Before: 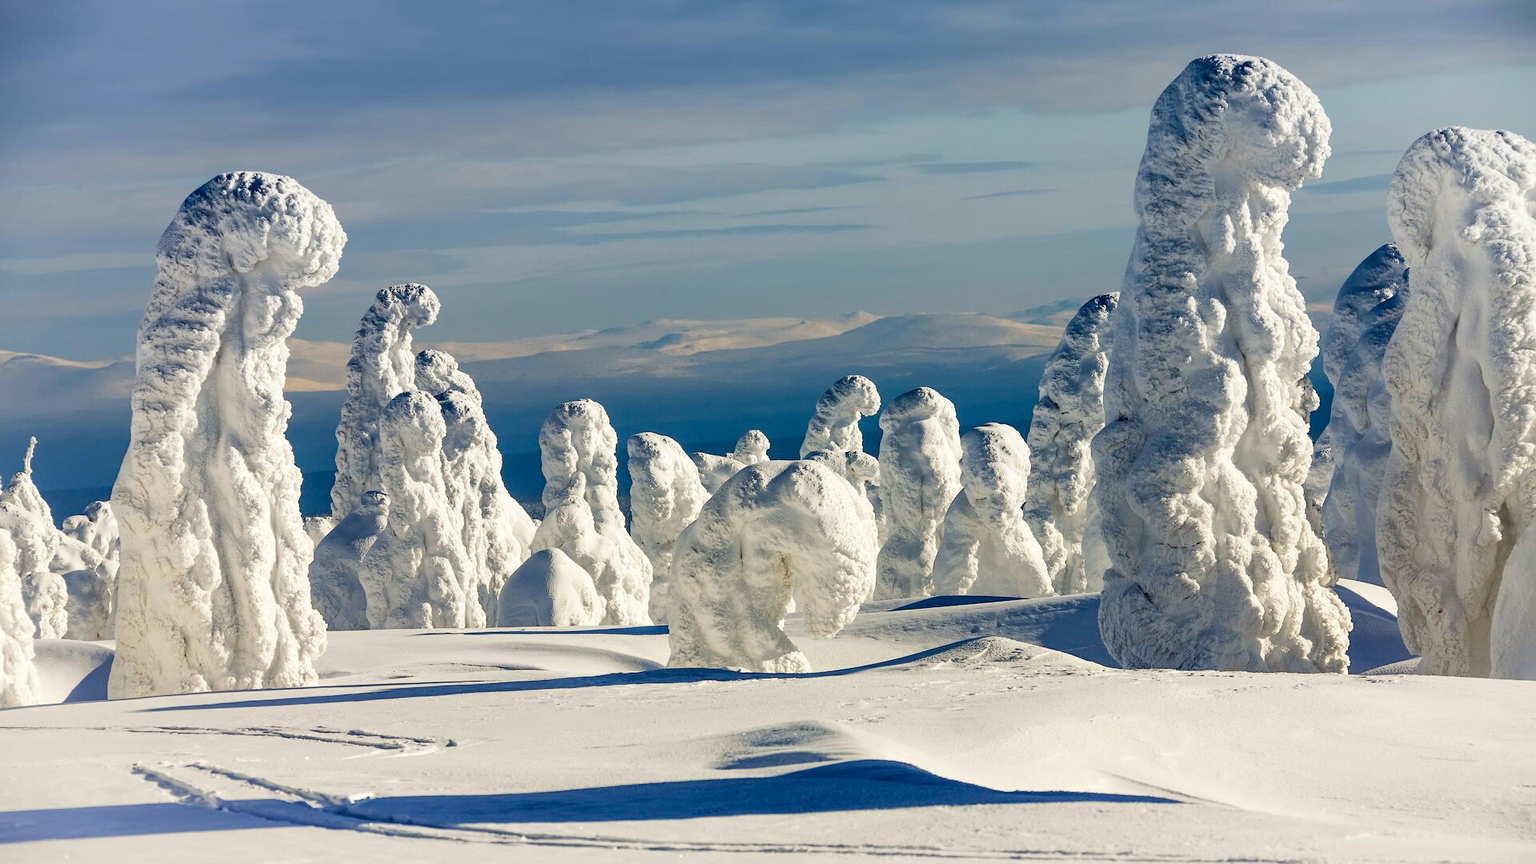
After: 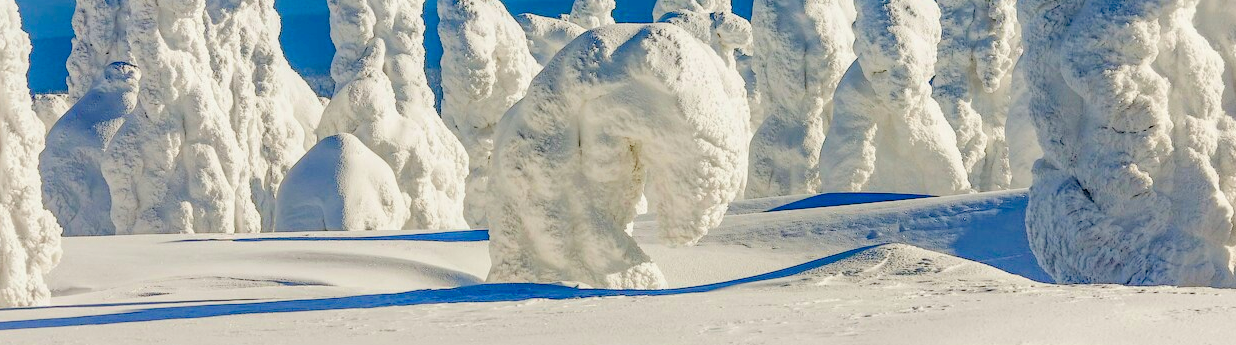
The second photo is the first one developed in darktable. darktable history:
local contrast: on, module defaults
crop: left 18.091%, top 51.13%, right 17.525%, bottom 16.85%
tone curve: curves: ch0 [(0, 0) (0.004, 0.008) (0.077, 0.156) (0.169, 0.29) (0.774, 0.774) (0.988, 0.926)], color space Lab, linked channels, preserve colors none
